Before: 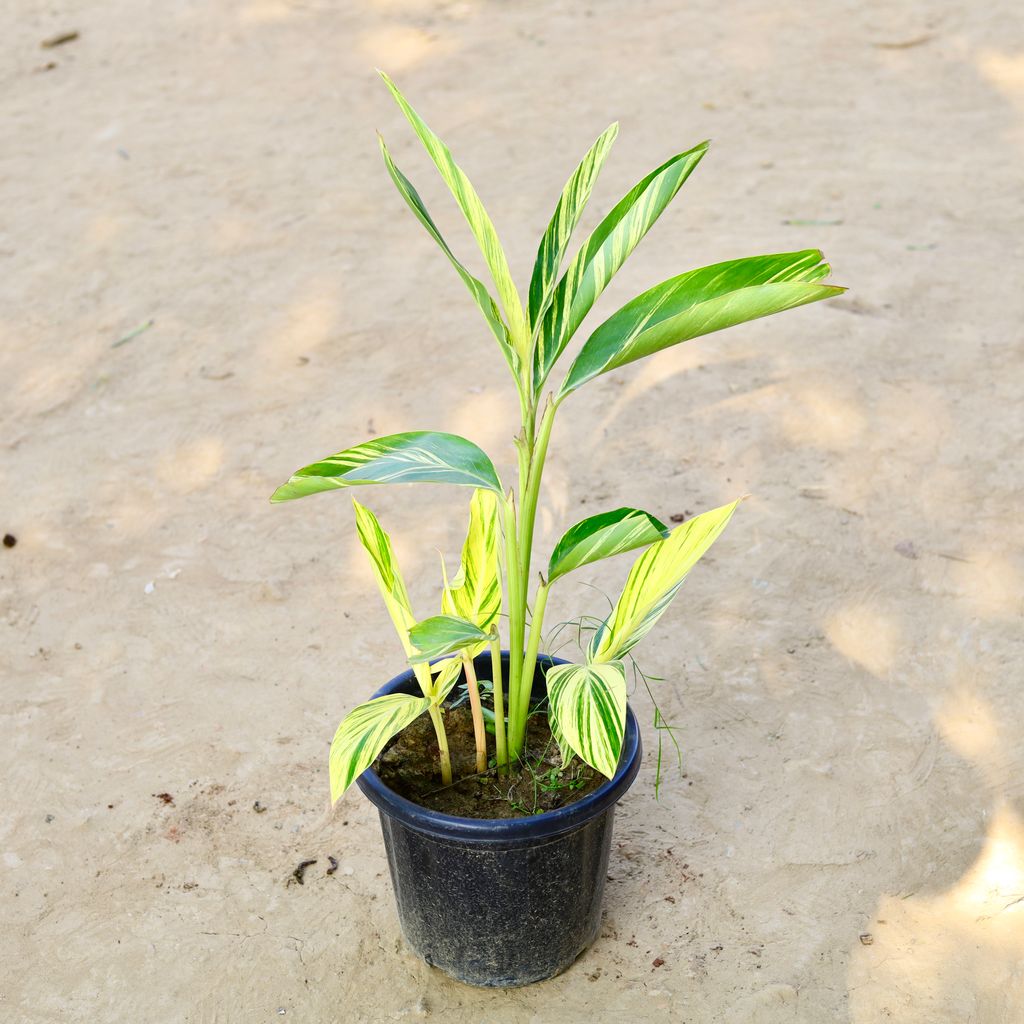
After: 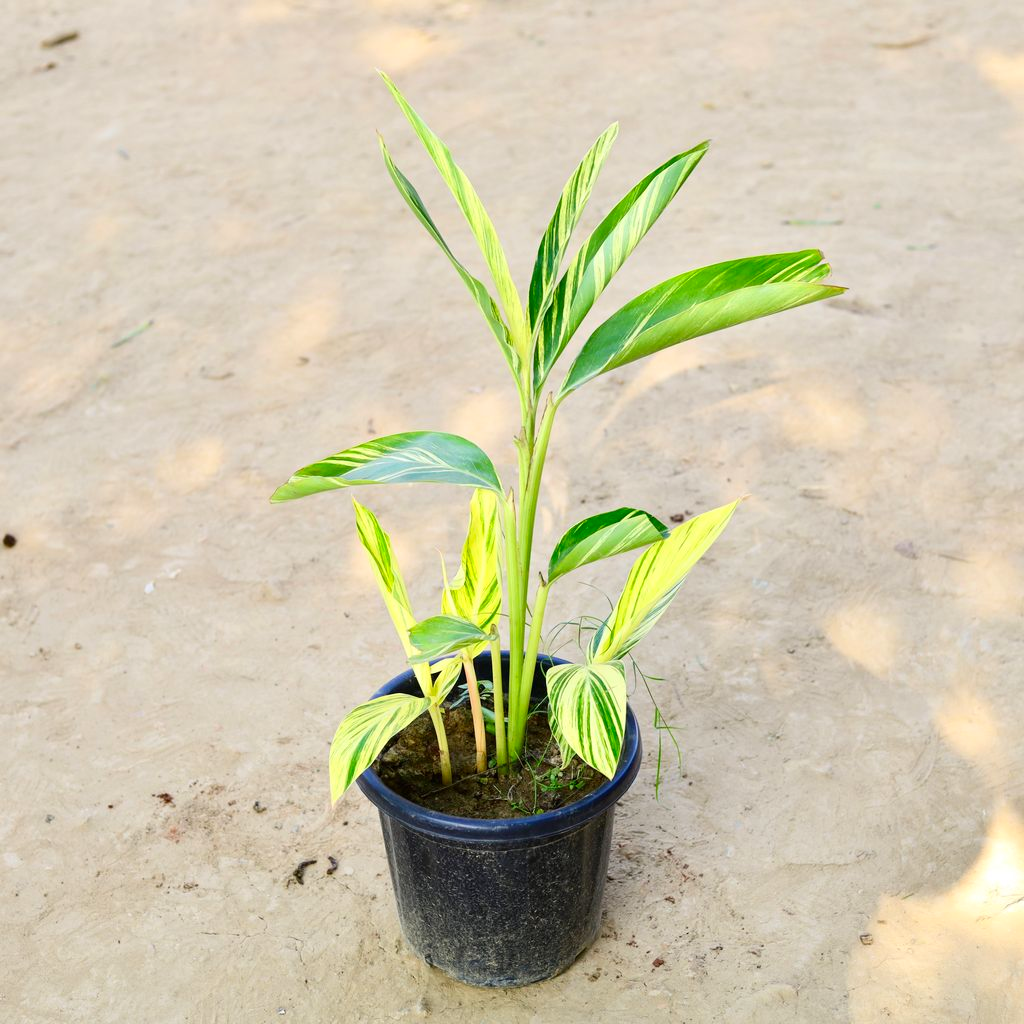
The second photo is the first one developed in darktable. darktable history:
contrast brightness saturation: contrast 0.095, brightness 0.028, saturation 0.09
